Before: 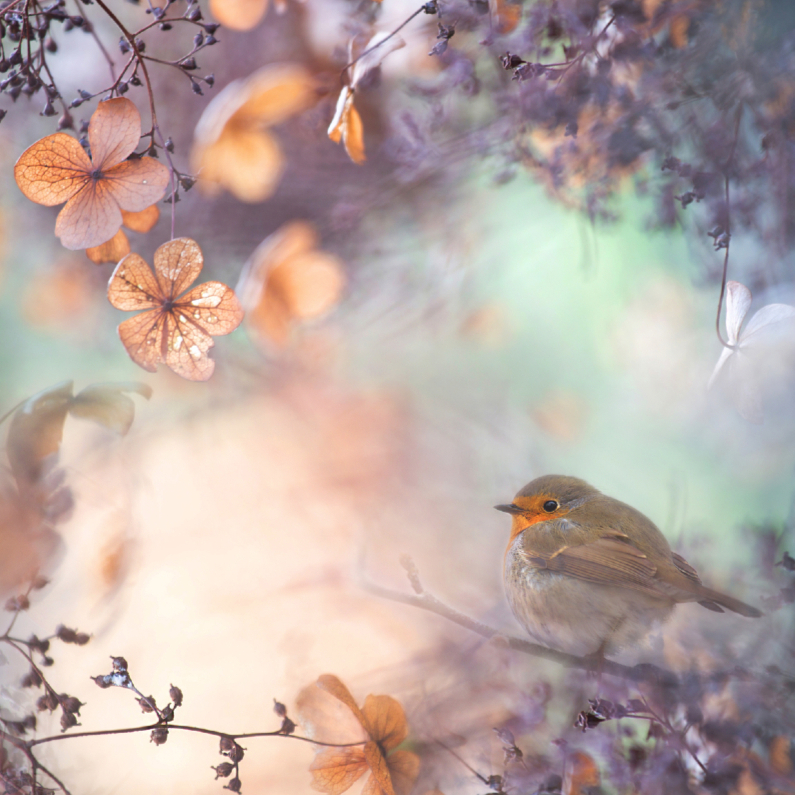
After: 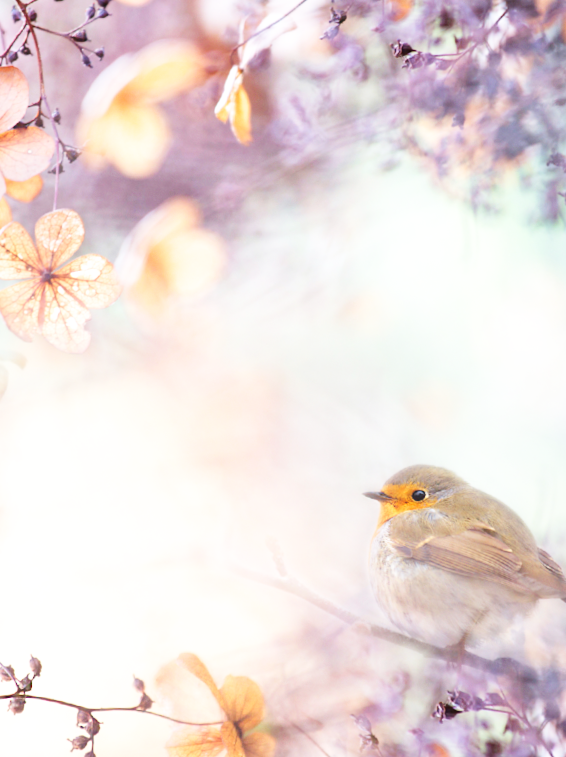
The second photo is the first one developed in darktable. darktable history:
crop and rotate: angle -2.86°, left 14.203%, top 0.018%, right 11.061%, bottom 0.075%
base curve: curves: ch0 [(0, 0.003) (0.001, 0.002) (0.006, 0.004) (0.02, 0.022) (0.048, 0.086) (0.094, 0.234) (0.162, 0.431) (0.258, 0.629) (0.385, 0.8) (0.548, 0.918) (0.751, 0.988) (1, 1)], preserve colors none
